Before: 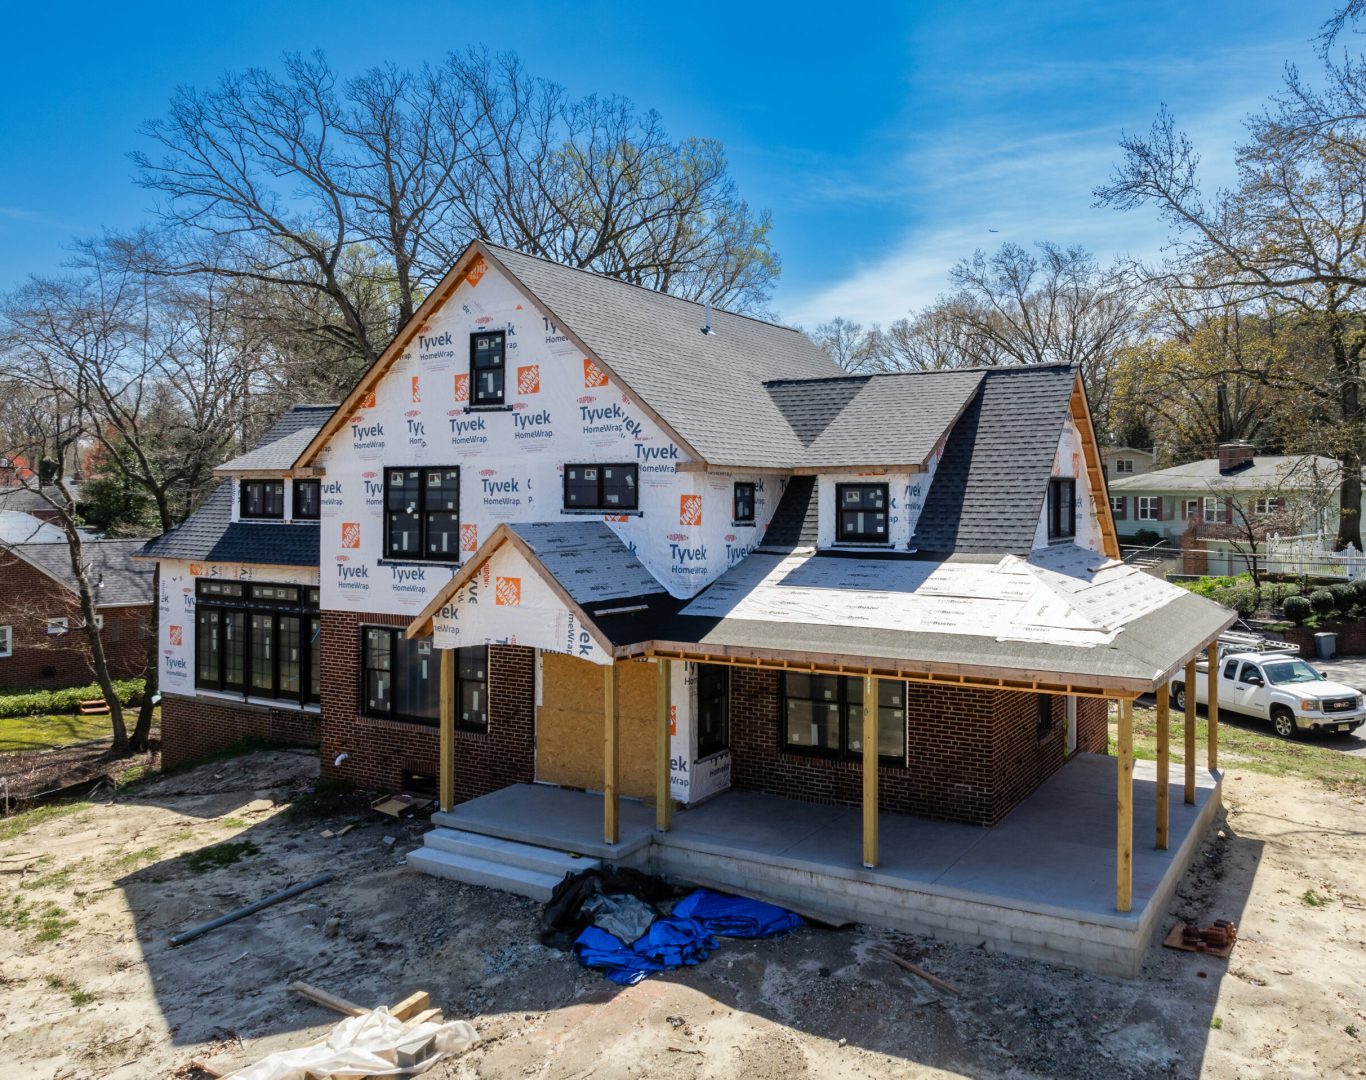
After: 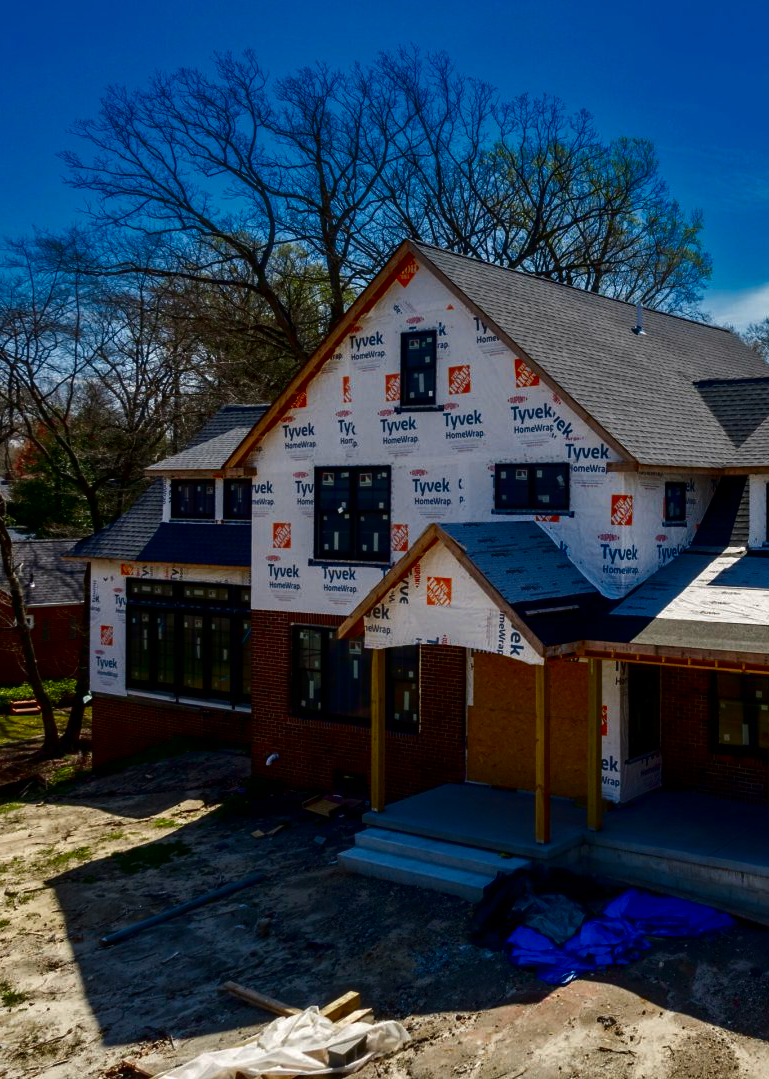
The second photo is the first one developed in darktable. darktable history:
crop: left 5.114%, right 38.589%
contrast brightness saturation: contrast 0.09, brightness -0.59, saturation 0.17
color correction: highlights a* 0.816, highlights b* 2.78, saturation 1.1
